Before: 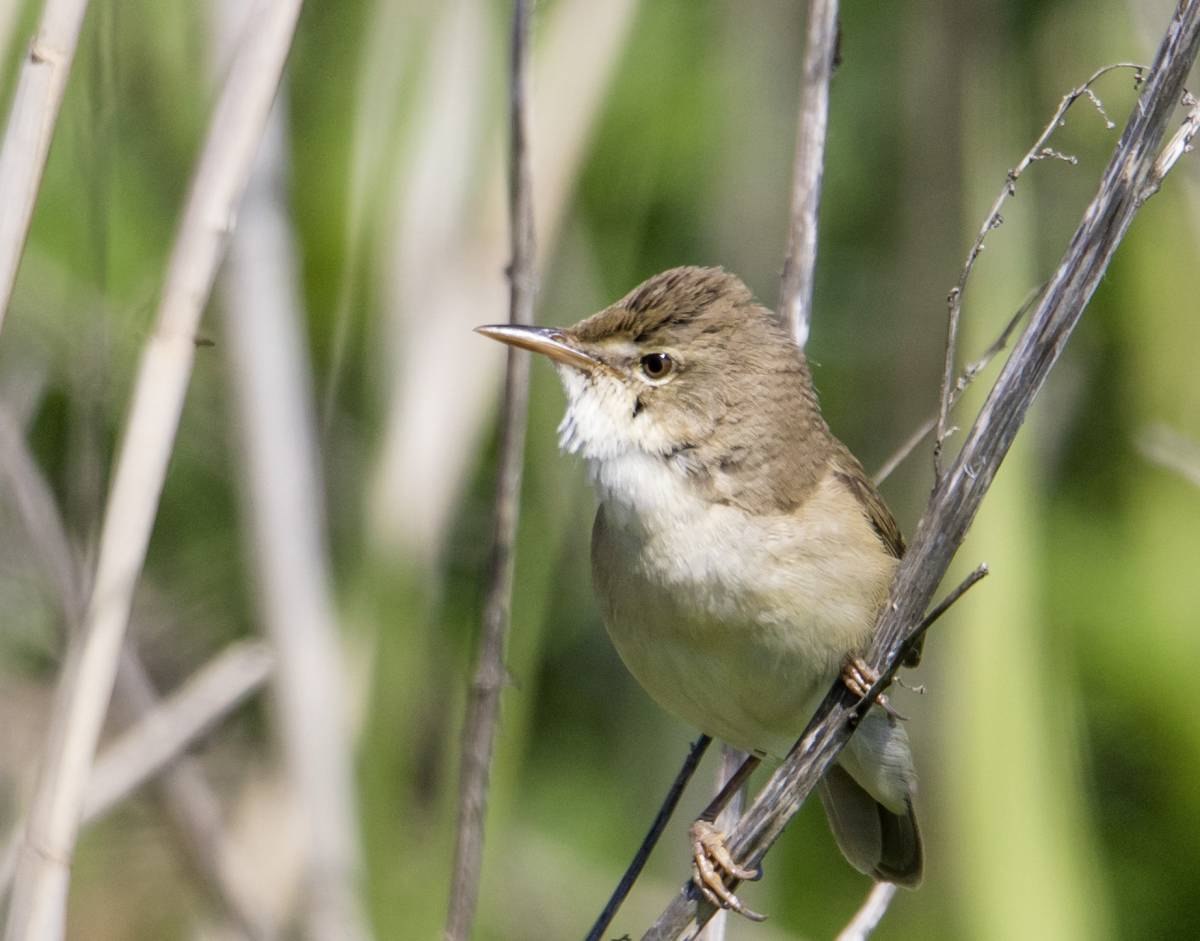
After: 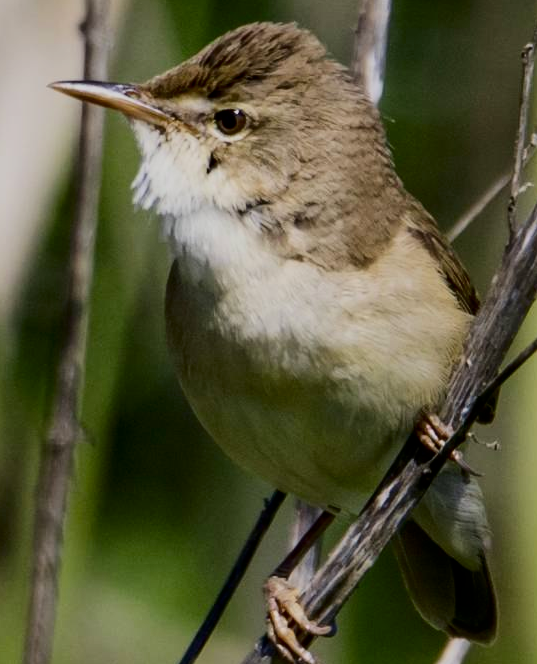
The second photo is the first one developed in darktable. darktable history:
contrast brightness saturation: contrast 0.19, brightness -0.239, saturation 0.114
crop: left 35.517%, top 26.019%, right 19.708%, bottom 3.348%
color zones: curves: ch1 [(0, 0.523) (0.143, 0.545) (0.286, 0.52) (0.429, 0.506) (0.571, 0.503) (0.714, 0.503) (0.857, 0.508) (1, 0.523)]
filmic rgb: black relative exposure -7.65 EV, white relative exposure 4.56 EV, threshold 5.99 EV, hardness 3.61, color science v6 (2022), enable highlight reconstruction true
